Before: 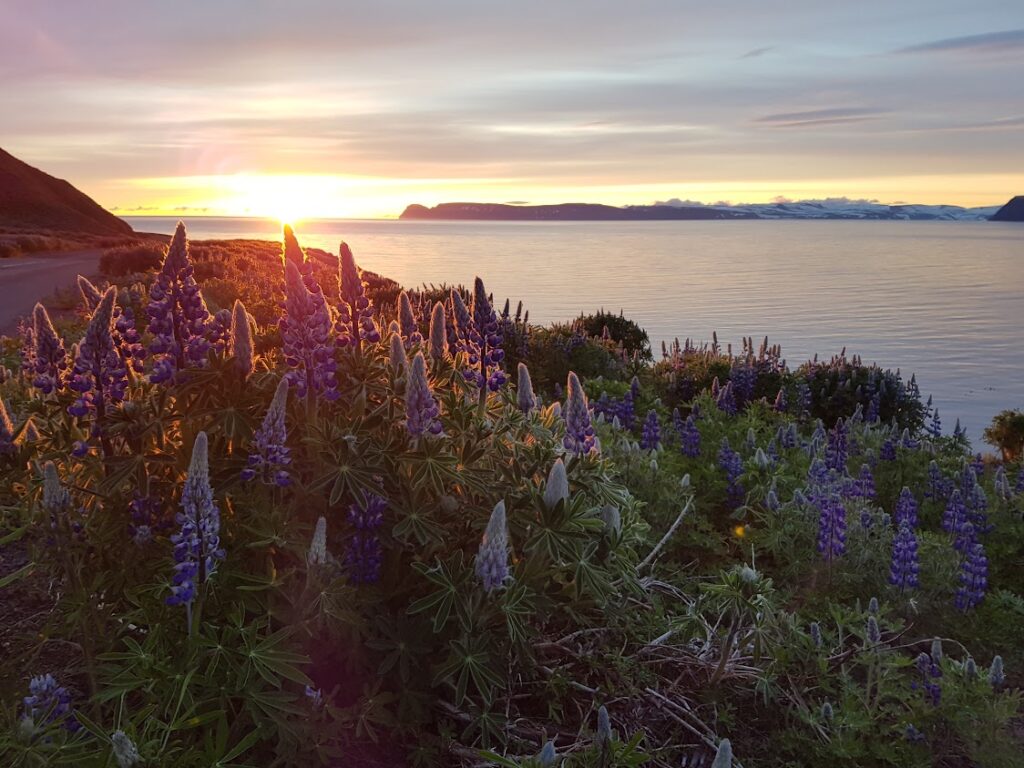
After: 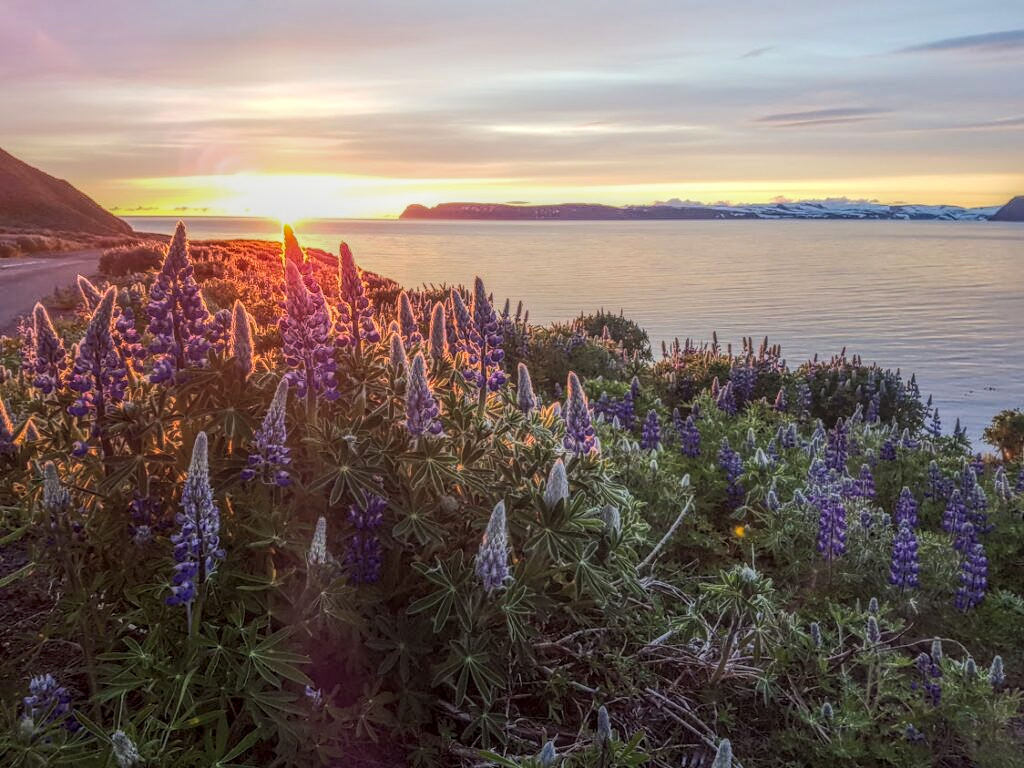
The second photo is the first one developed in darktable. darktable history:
local contrast: highlights 0%, shadows 0%, detail 200%, midtone range 0.25
rgb curve: curves: ch0 [(0, 0) (0.284, 0.292) (0.505, 0.644) (1, 1)], compensate middle gray true
